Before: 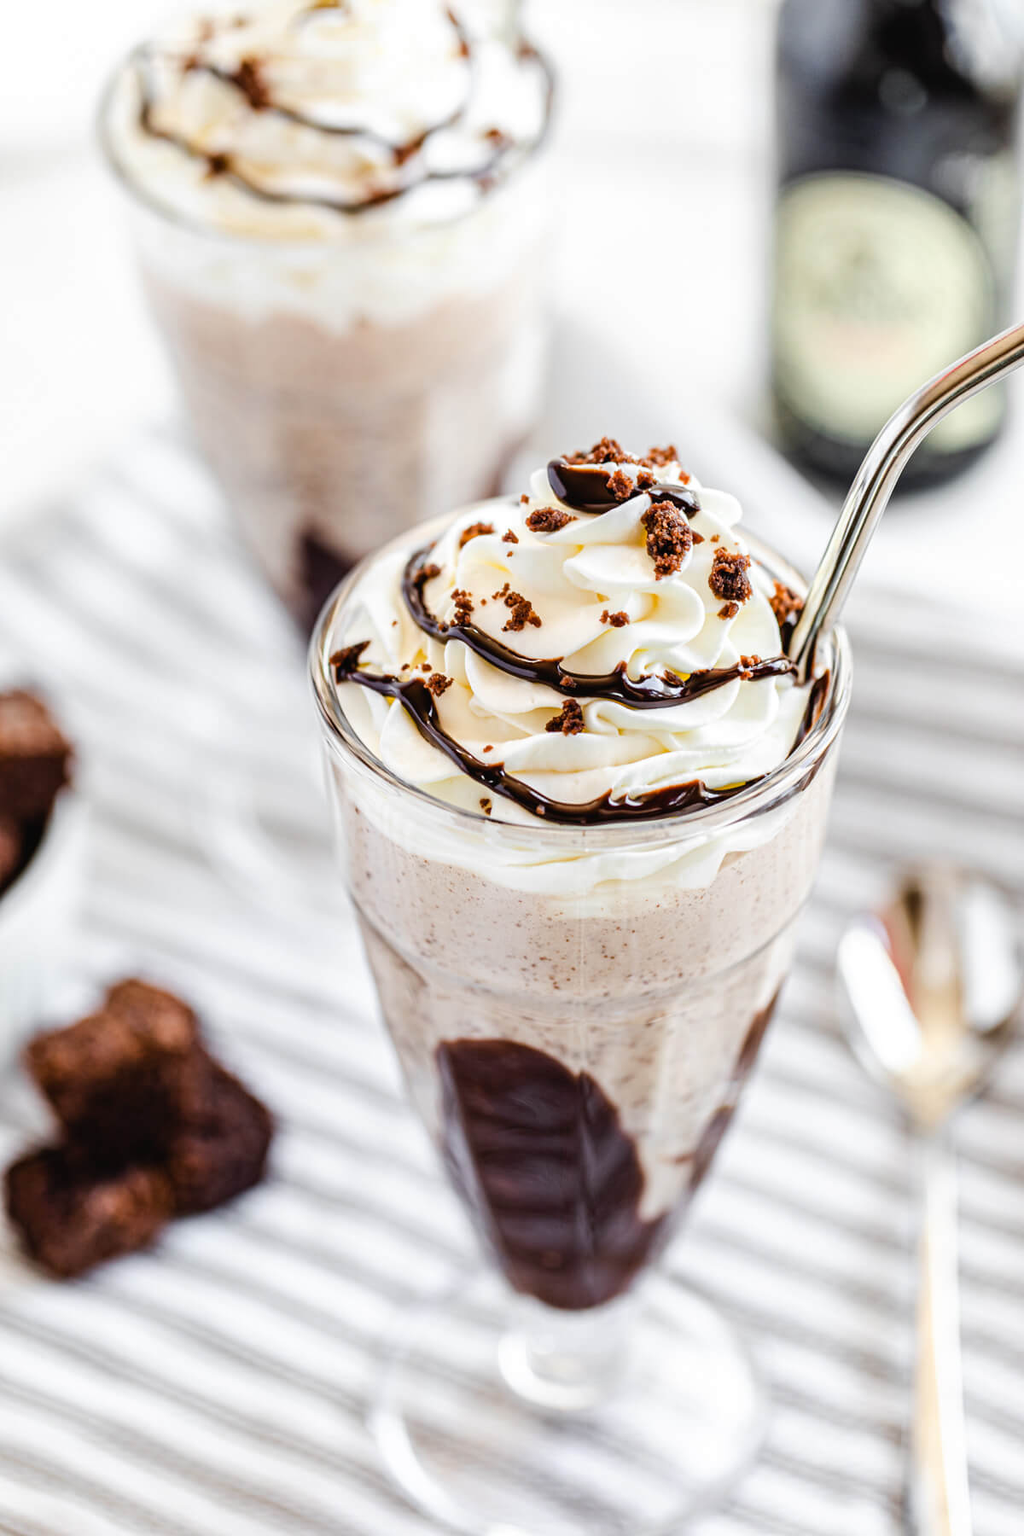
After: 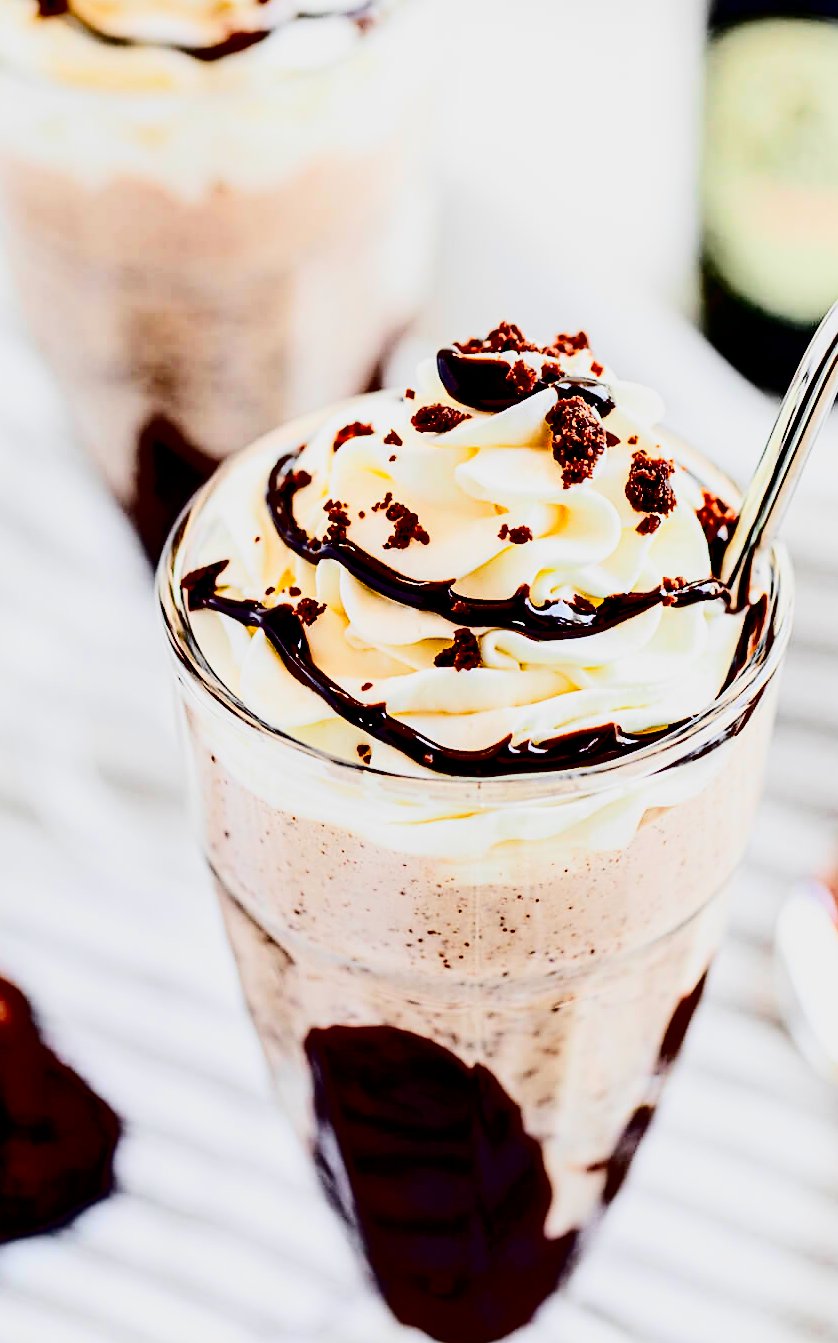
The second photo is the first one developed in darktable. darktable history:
contrast brightness saturation: contrast 0.75, brightness -0.984, saturation 0.995
filmic rgb: black relative exposure -4.2 EV, white relative exposure 5.14 EV, hardness 2.08, contrast 1.172, preserve chrominance max RGB
crop and rotate: left 17.165%, top 10.663%, right 12.989%, bottom 14.711%
sharpen: radius 1.818, amount 0.395, threshold 1.305
